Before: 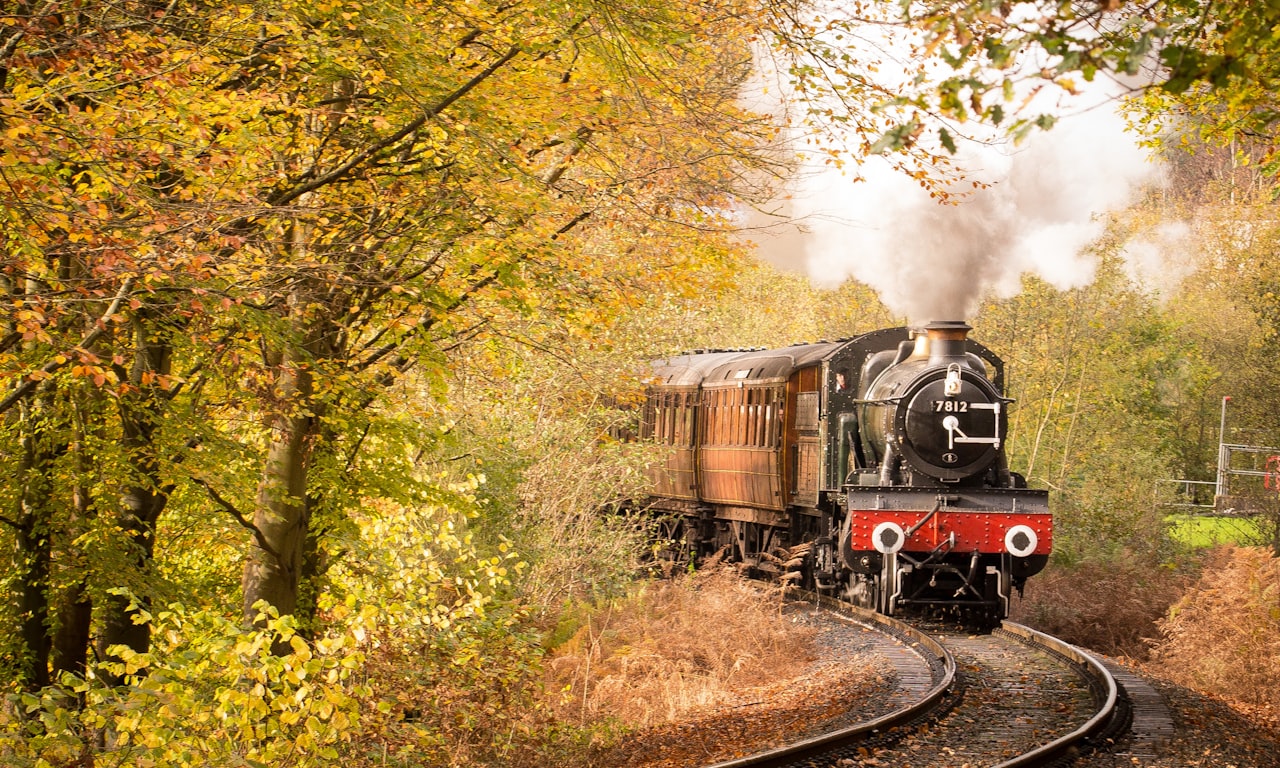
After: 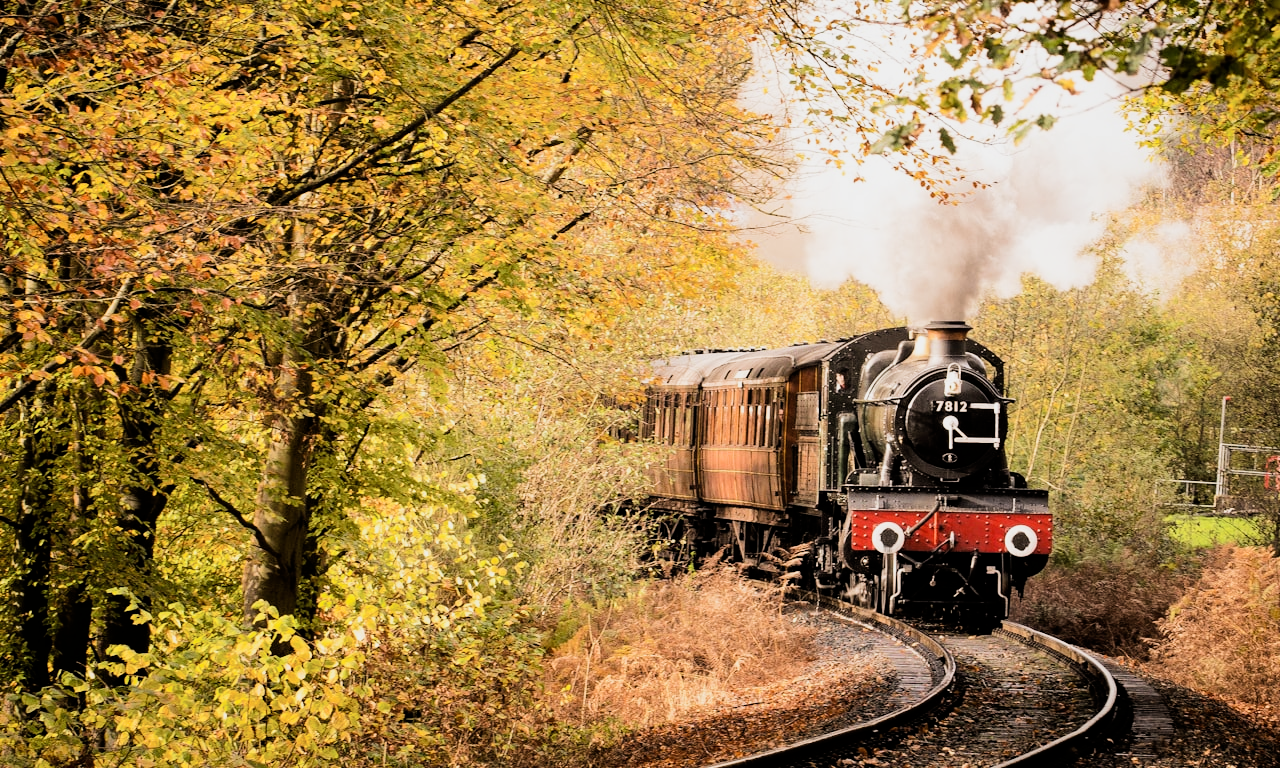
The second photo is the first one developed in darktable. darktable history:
filmic rgb: black relative exposure -5 EV, white relative exposure 3.5 EV, hardness 3.19, contrast 1.5, highlights saturation mix -50%
